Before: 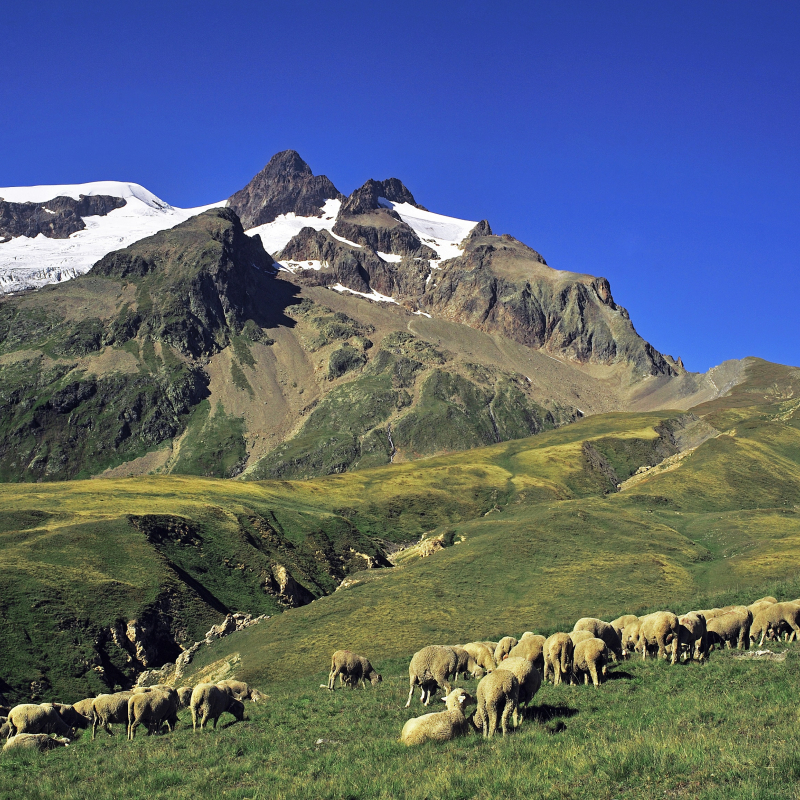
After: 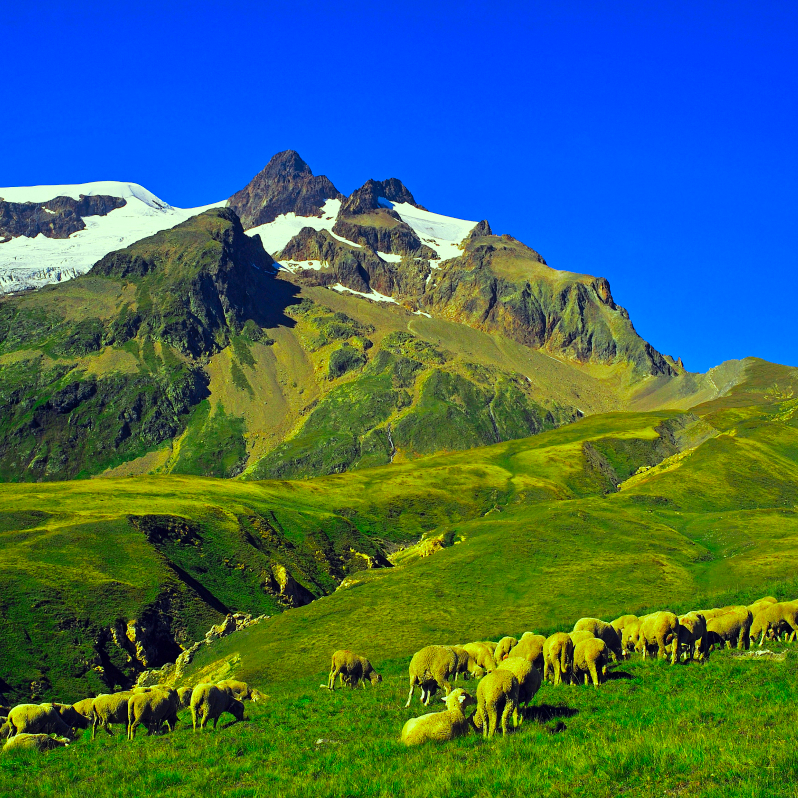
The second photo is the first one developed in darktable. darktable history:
color correction: highlights a* -10.77, highlights b* 9.8, saturation 1.72
exposure: black level correction 0.001, compensate highlight preservation false
crop: top 0.05%, bottom 0.098%
color balance: output saturation 120%
